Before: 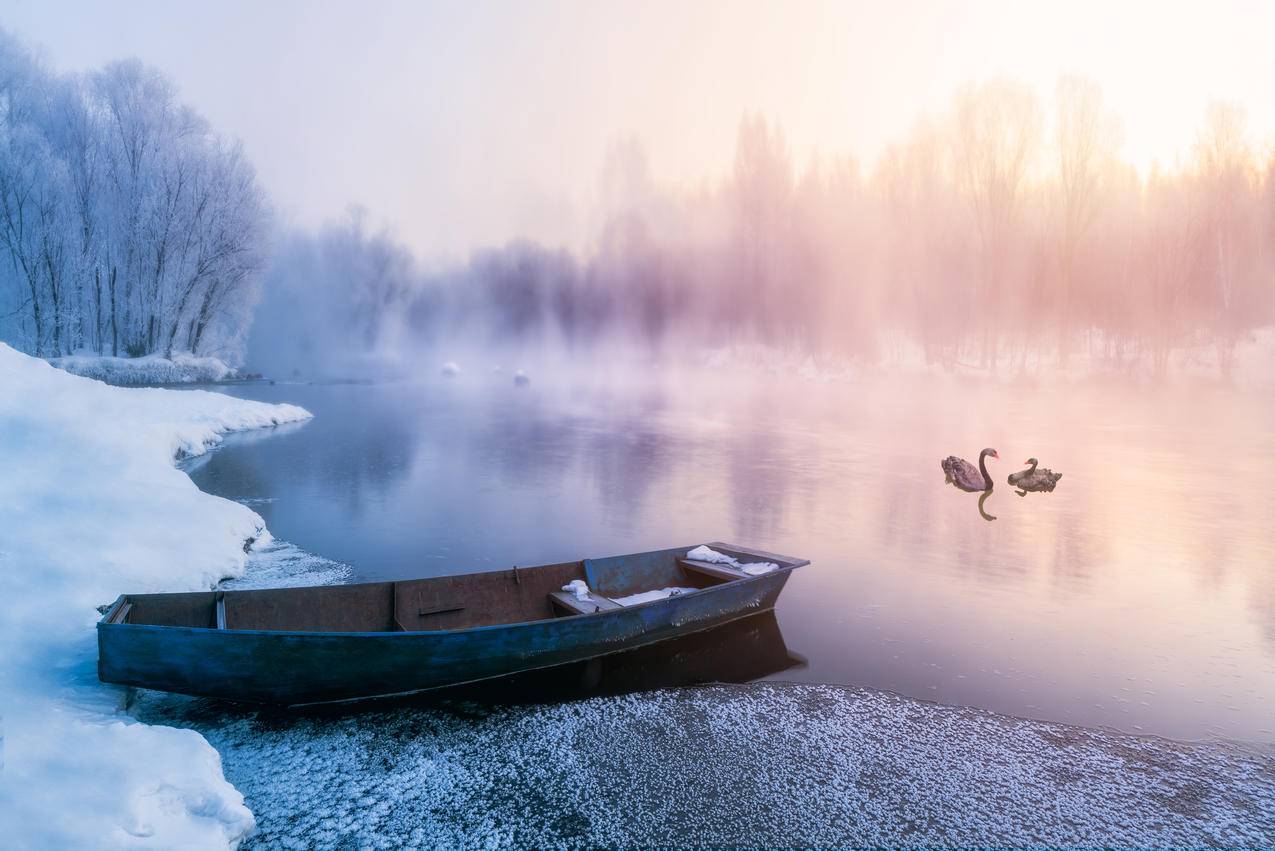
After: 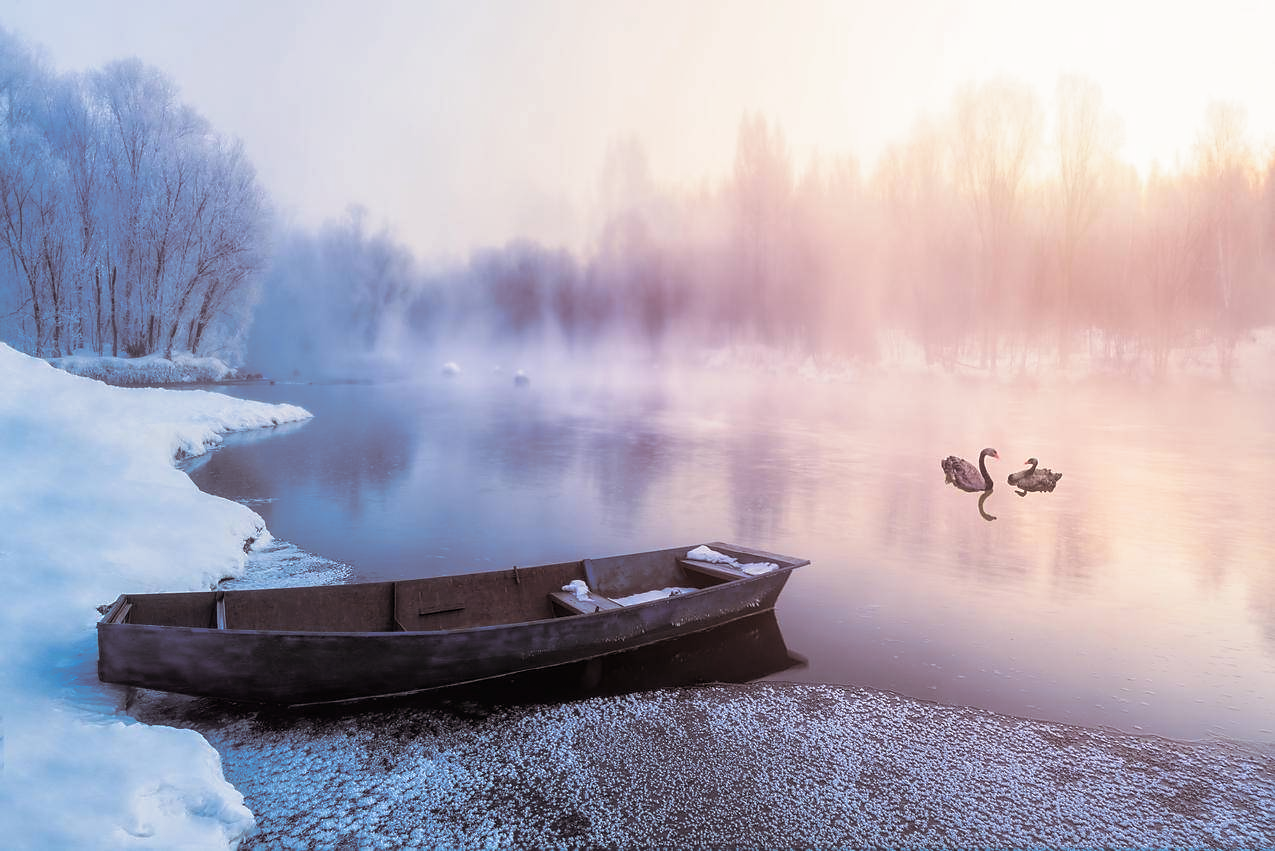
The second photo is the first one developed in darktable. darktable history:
split-toning: shadows › saturation 0.24, highlights › hue 54°, highlights › saturation 0.24
sharpen: radius 1.559, amount 0.373, threshold 1.271
